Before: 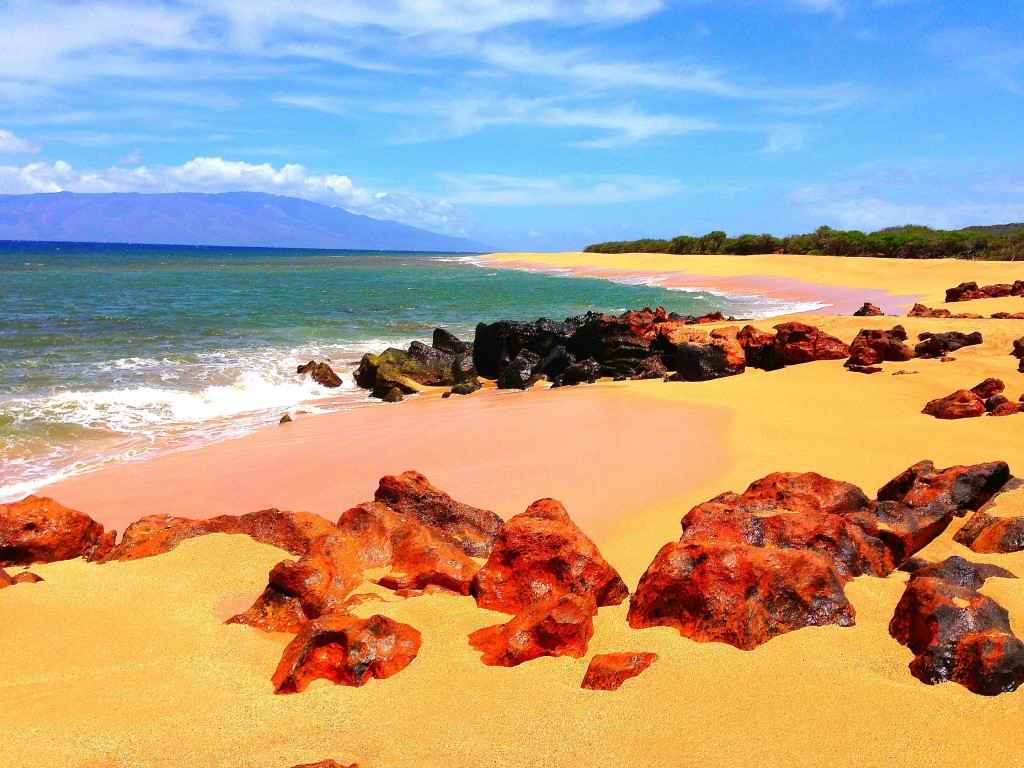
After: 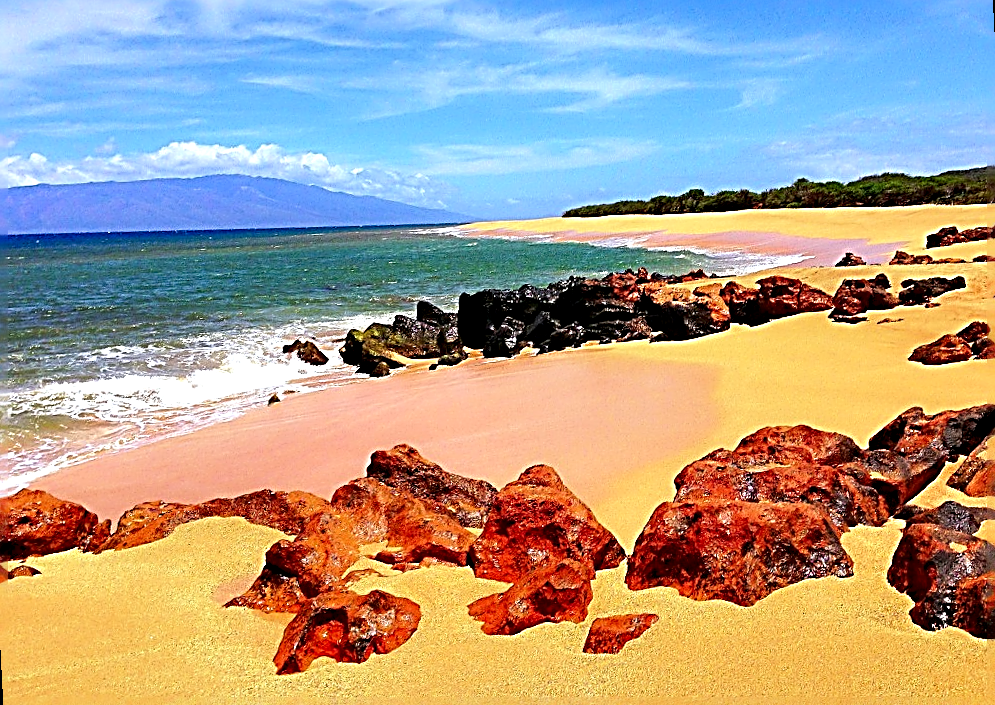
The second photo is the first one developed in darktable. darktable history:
white balance: red 0.98, blue 1.034
contrast equalizer: y [[0.579, 0.58, 0.505, 0.5, 0.5, 0.5], [0.5 ×6], [0.5 ×6], [0 ×6], [0 ×6]]
rotate and perspective: rotation -3°, crop left 0.031, crop right 0.968, crop top 0.07, crop bottom 0.93
sharpen: radius 3.158, amount 1.731
